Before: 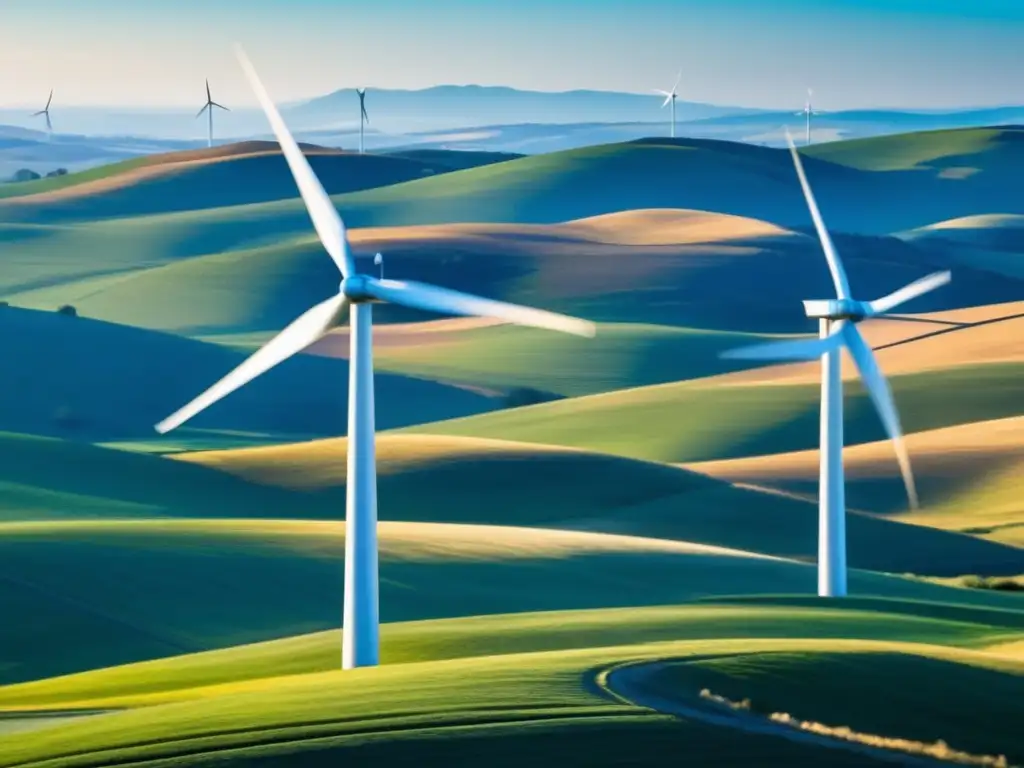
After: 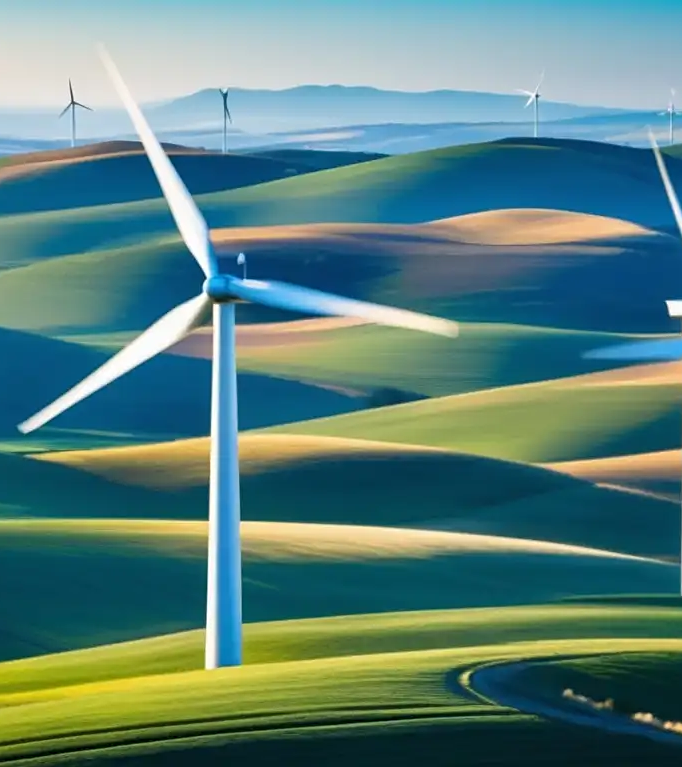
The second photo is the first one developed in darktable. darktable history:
crop and rotate: left 13.443%, right 19.872%
sharpen: amount 0.214
